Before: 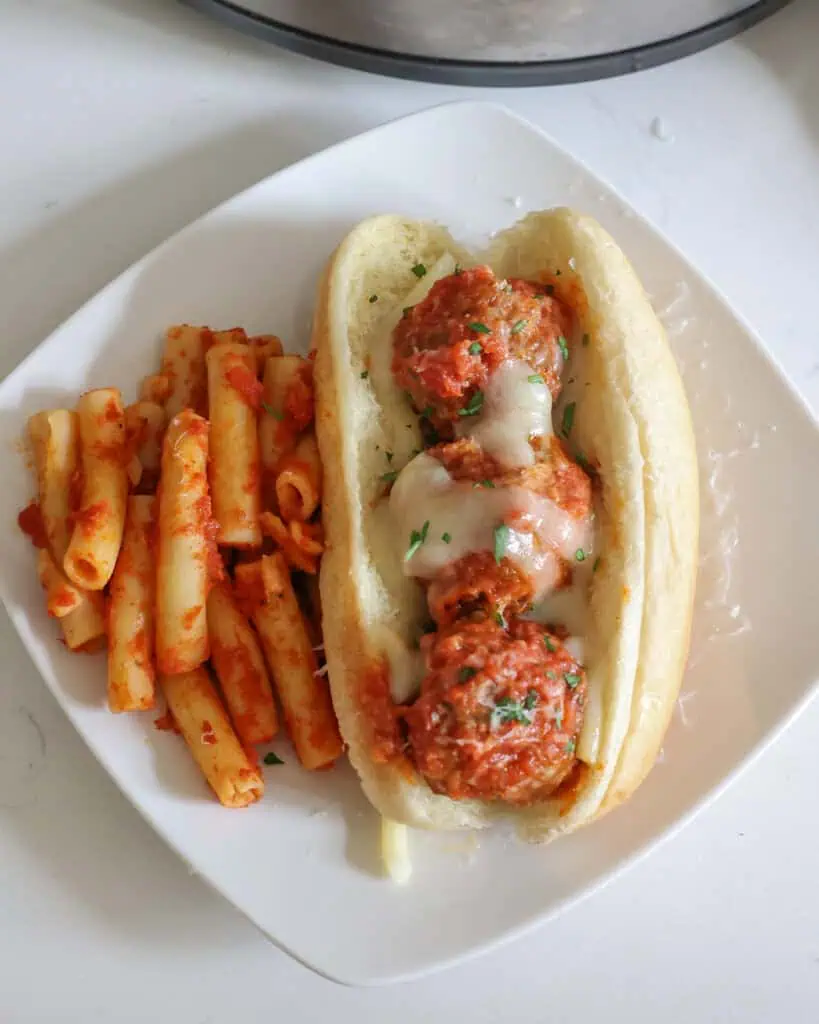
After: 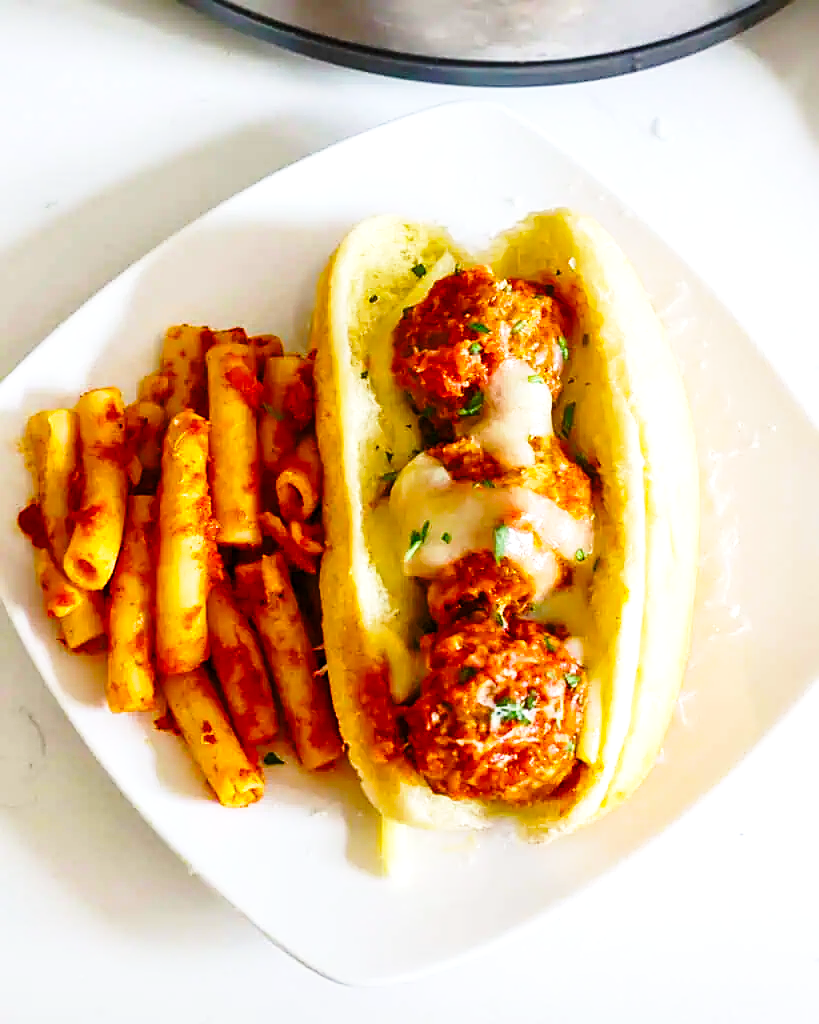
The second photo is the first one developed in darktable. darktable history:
color balance rgb: linear chroma grading › global chroma 9%, perceptual saturation grading › global saturation 36%, perceptual saturation grading › shadows 35%, perceptual brilliance grading › global brilliance 15%, perceptual brilliance grading › shadows -35%, global vibrance 15%
base curve: curves: ch0 [(0, 0) (0.028, 0.03) (0.121, 0.232) (0.46, 0.748) (0.859, 0.968) (1, 1)], preserve colors none
sharpen: on, module defaults
